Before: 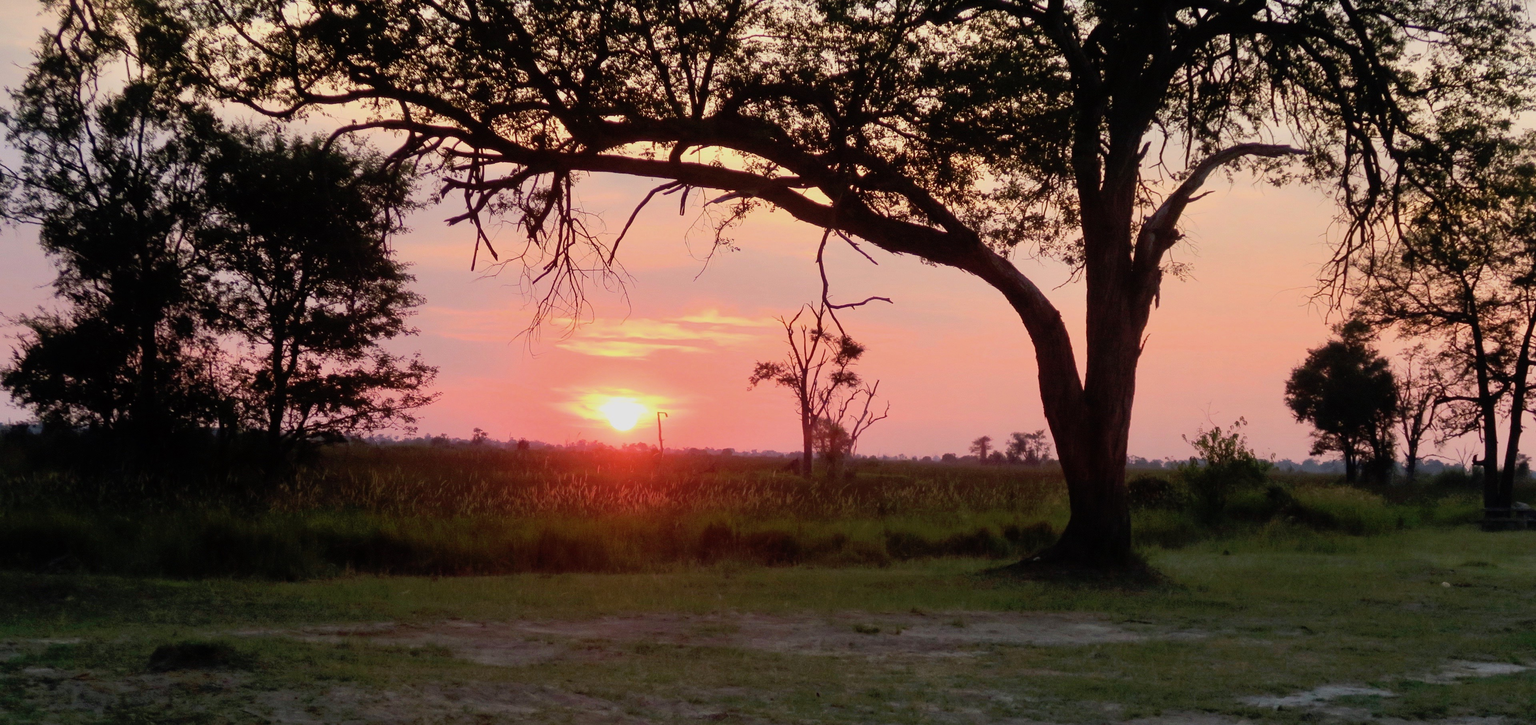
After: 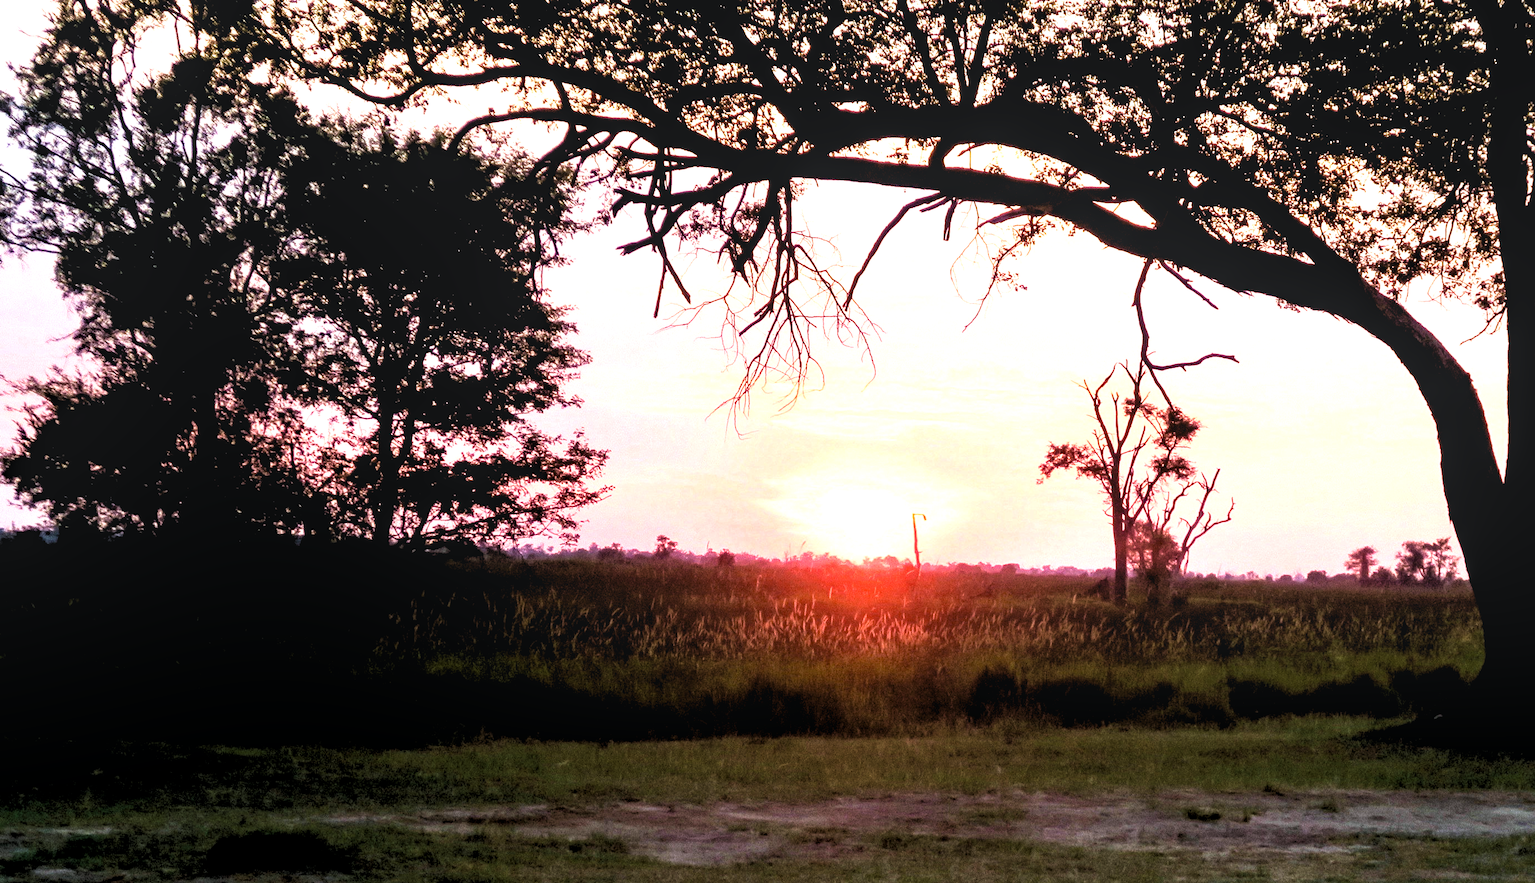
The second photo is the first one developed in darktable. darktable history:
sharpen: radius 2.883, amount 0.868, threshold 47.523
color correction: highlights a* -0.137, highlights b* -5.91, shadows a* -0.137, shadows b* -0.137
velvia: strength 45%
local contrast: on, module defaults
exposure: exposure 1.061 EV, compensate highlight preservation false
crop: top 5.803%, right 27.864%, bottom 5.804%
levels: levels [0.129, 0.519, 0.867]
